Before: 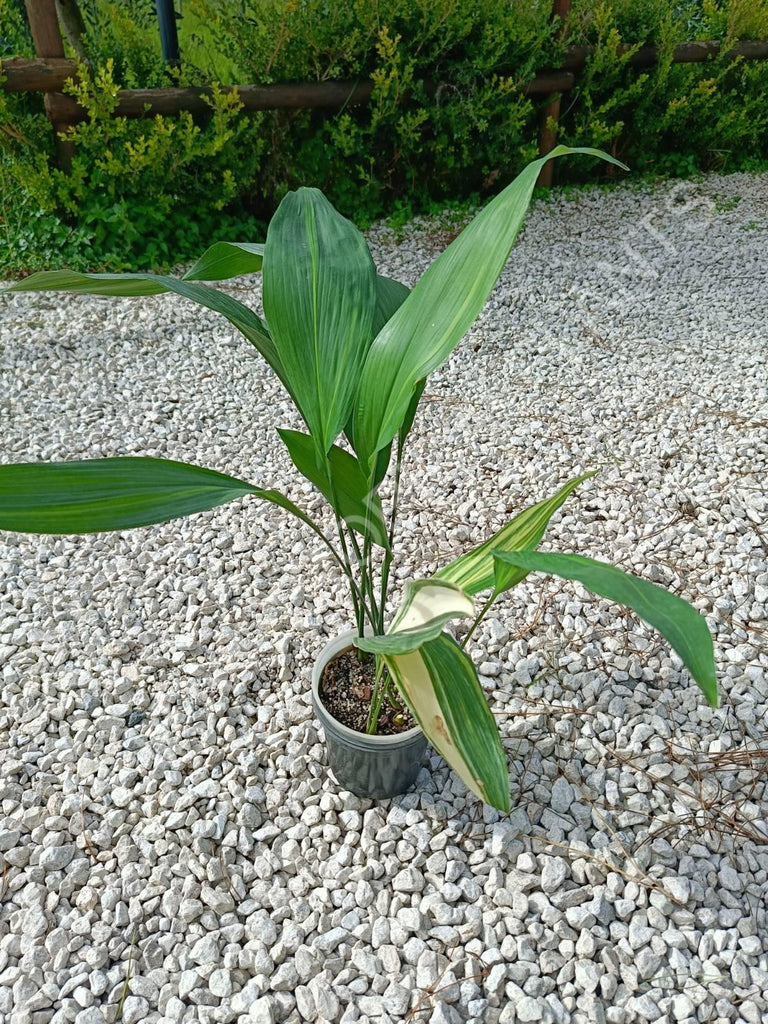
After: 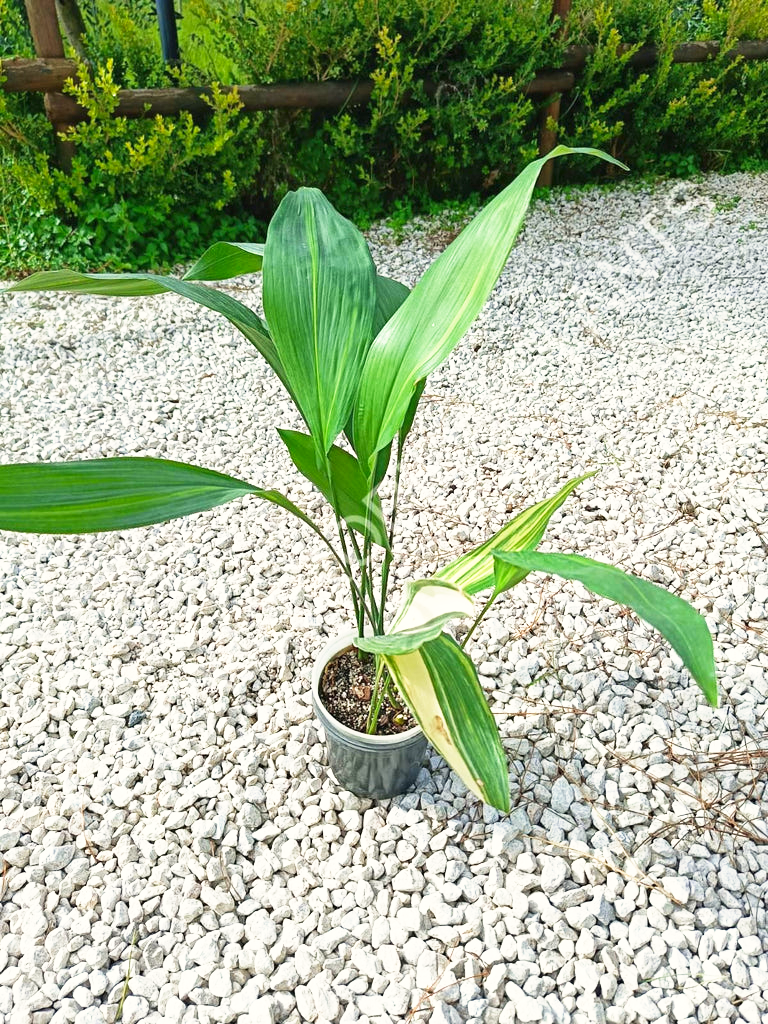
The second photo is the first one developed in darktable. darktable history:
color correction: highlights b* 2.96
base curve: curves: ch0 [(0, 0) (0.495, 0.917) (1, 1)], preserve colors none
